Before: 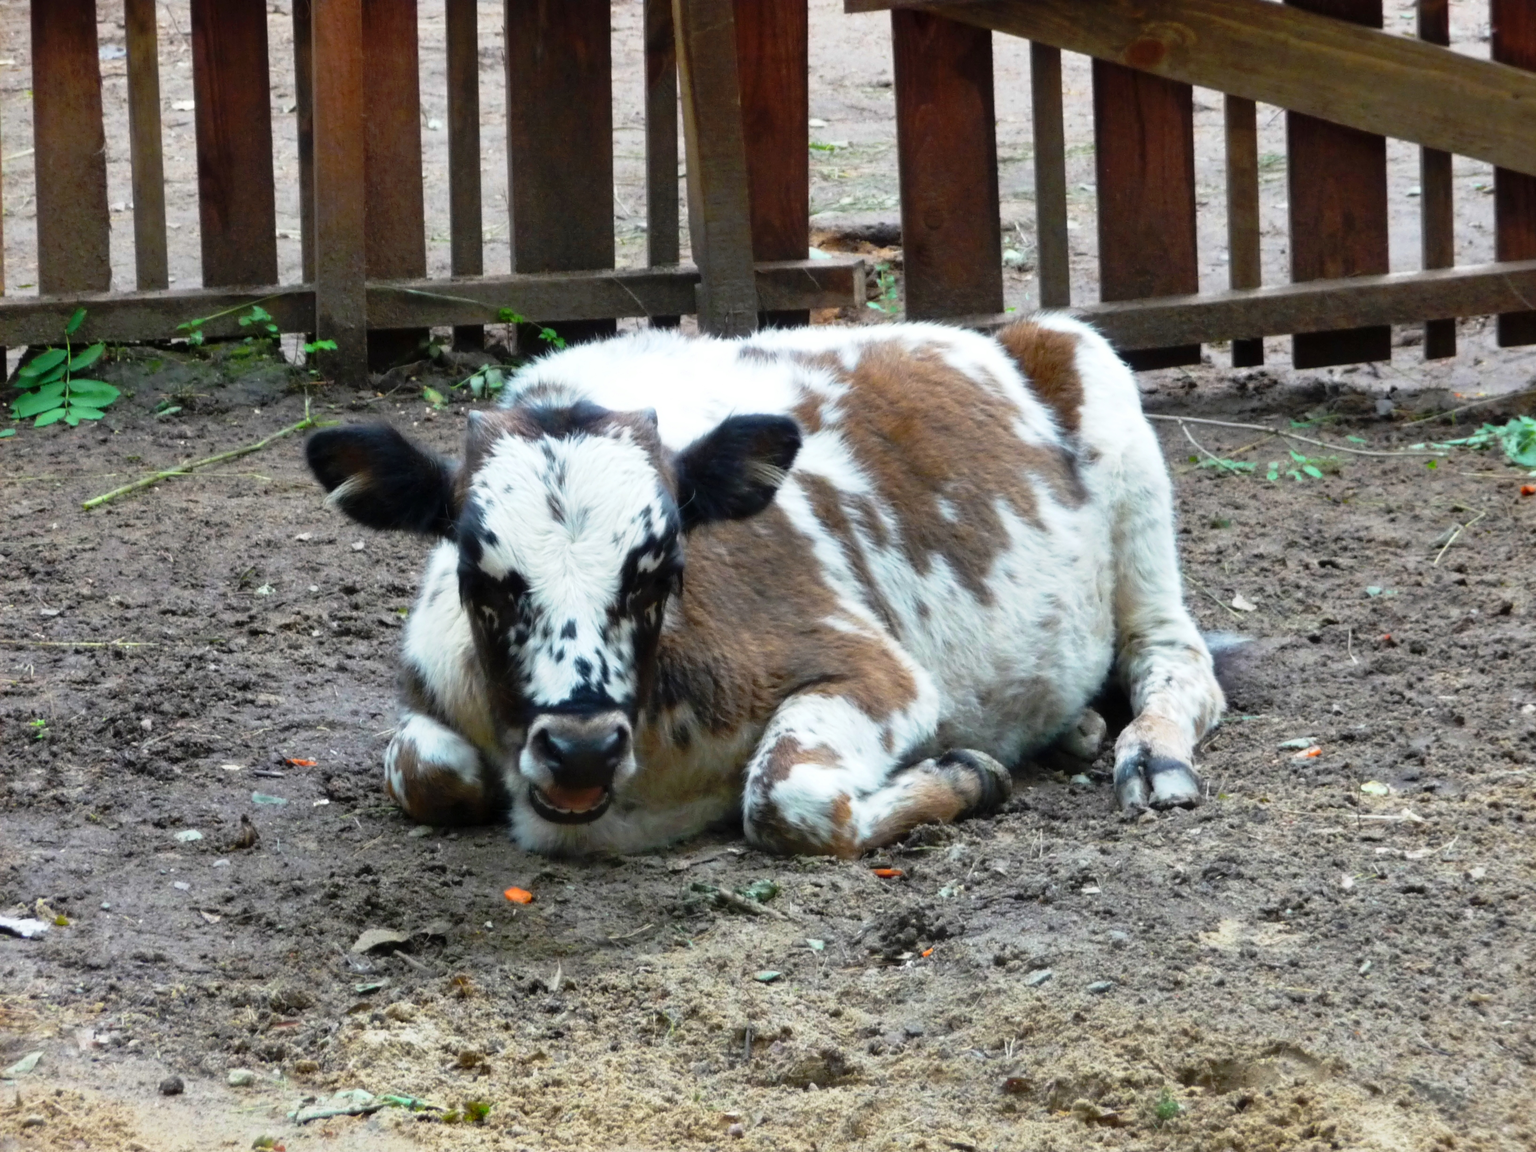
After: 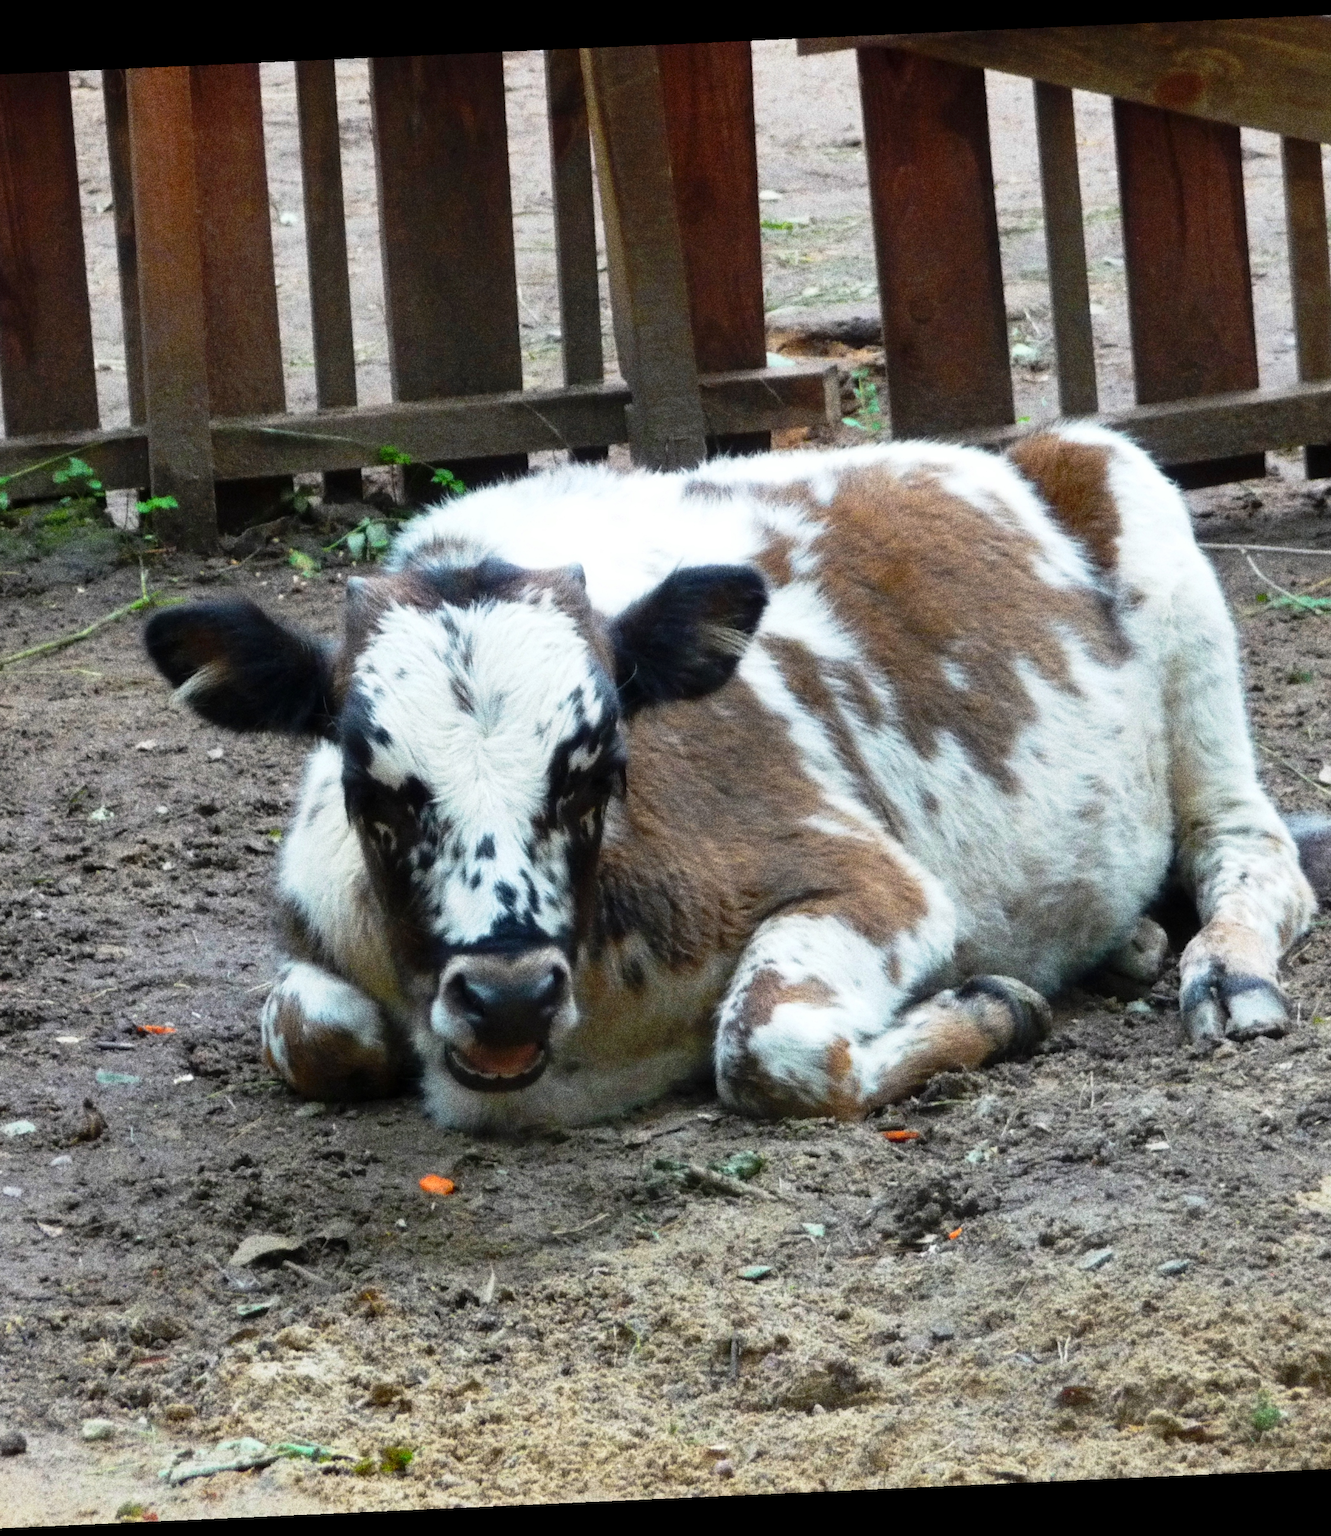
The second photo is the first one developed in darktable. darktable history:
rotate and perspective: rotation -2.56°, automatic cropping off
crop and rotate: left 13.342%, right 19.991%
grain: strength 49.07%
